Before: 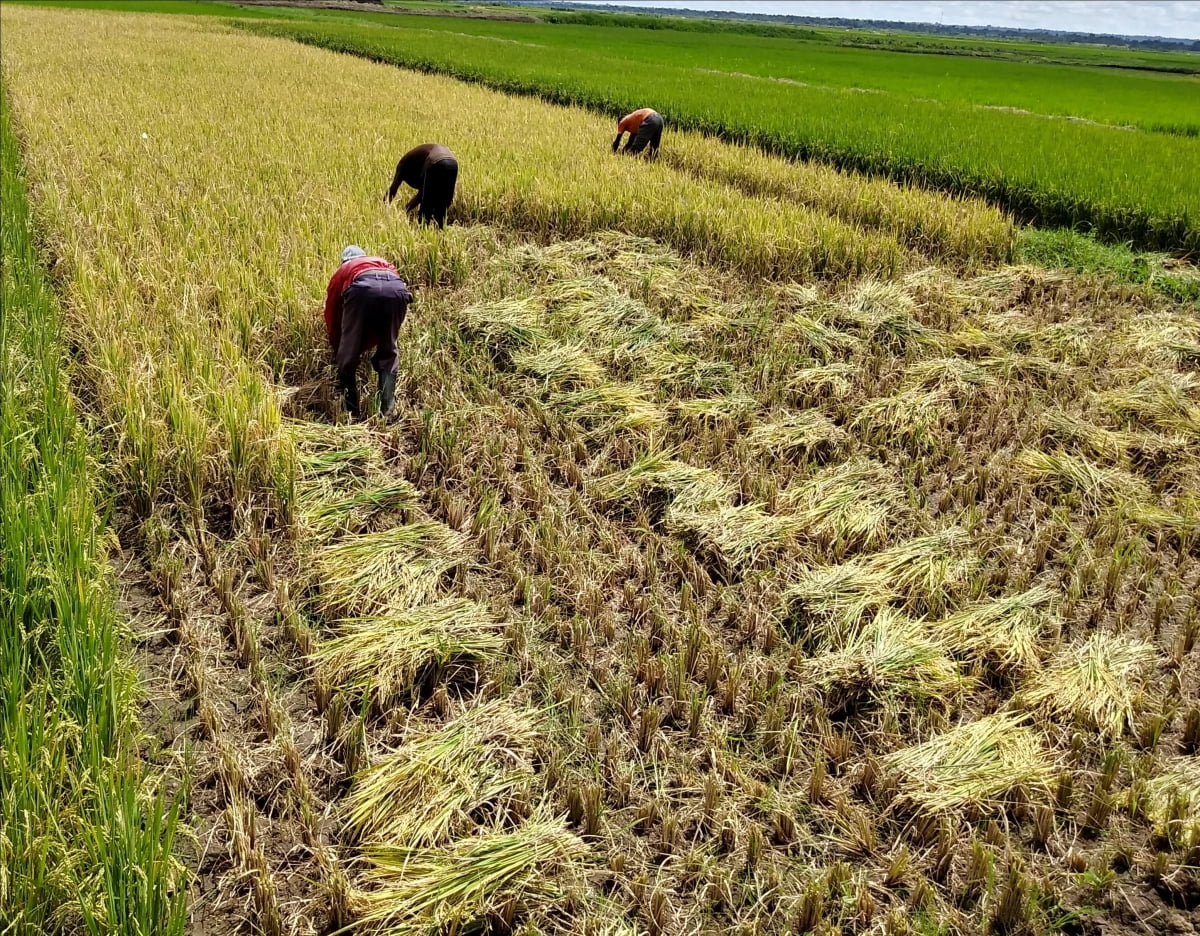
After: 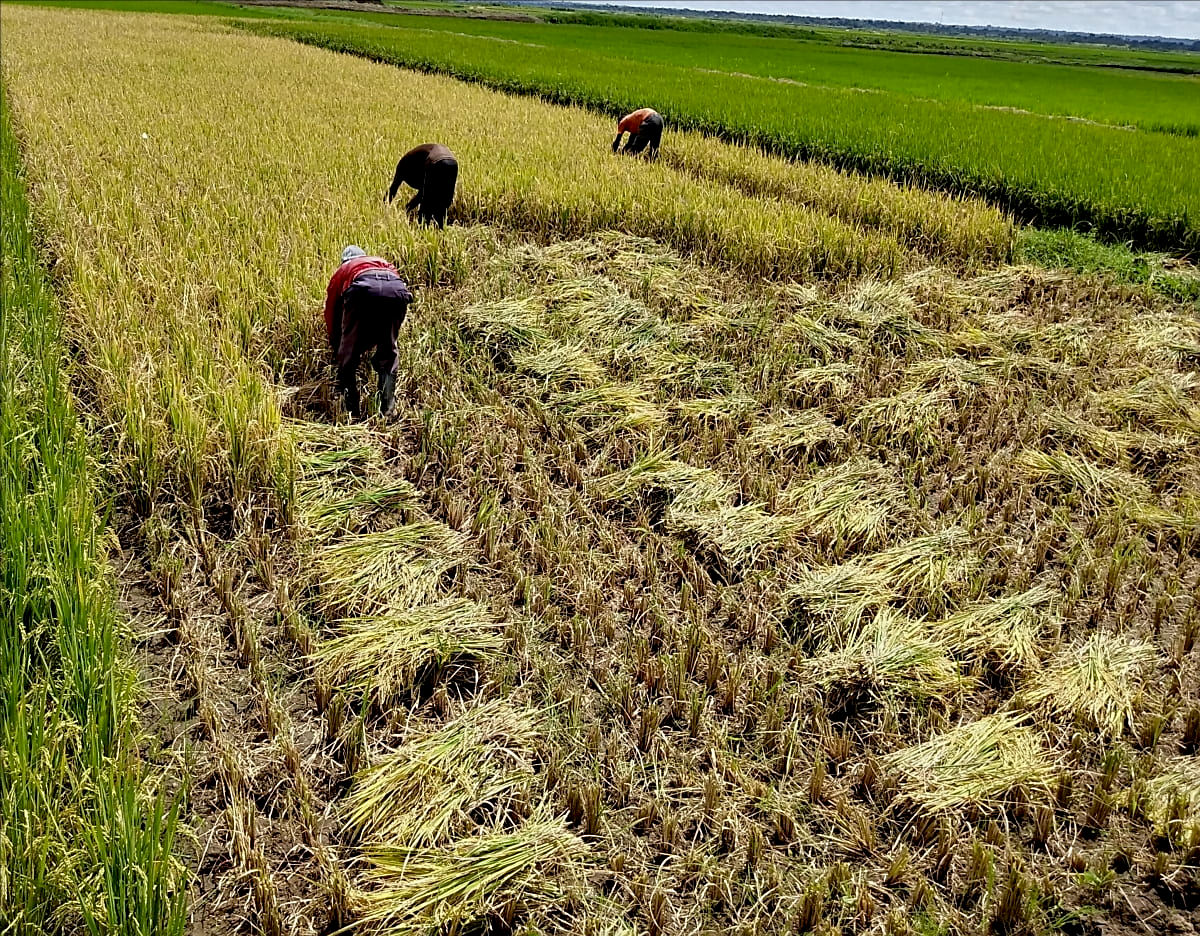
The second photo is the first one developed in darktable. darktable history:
sharpen: on, module defaults
exposure: black level correction 0.009, exposure -0.165 EV, compensate exposure bias true, compensate highlight preservation false
